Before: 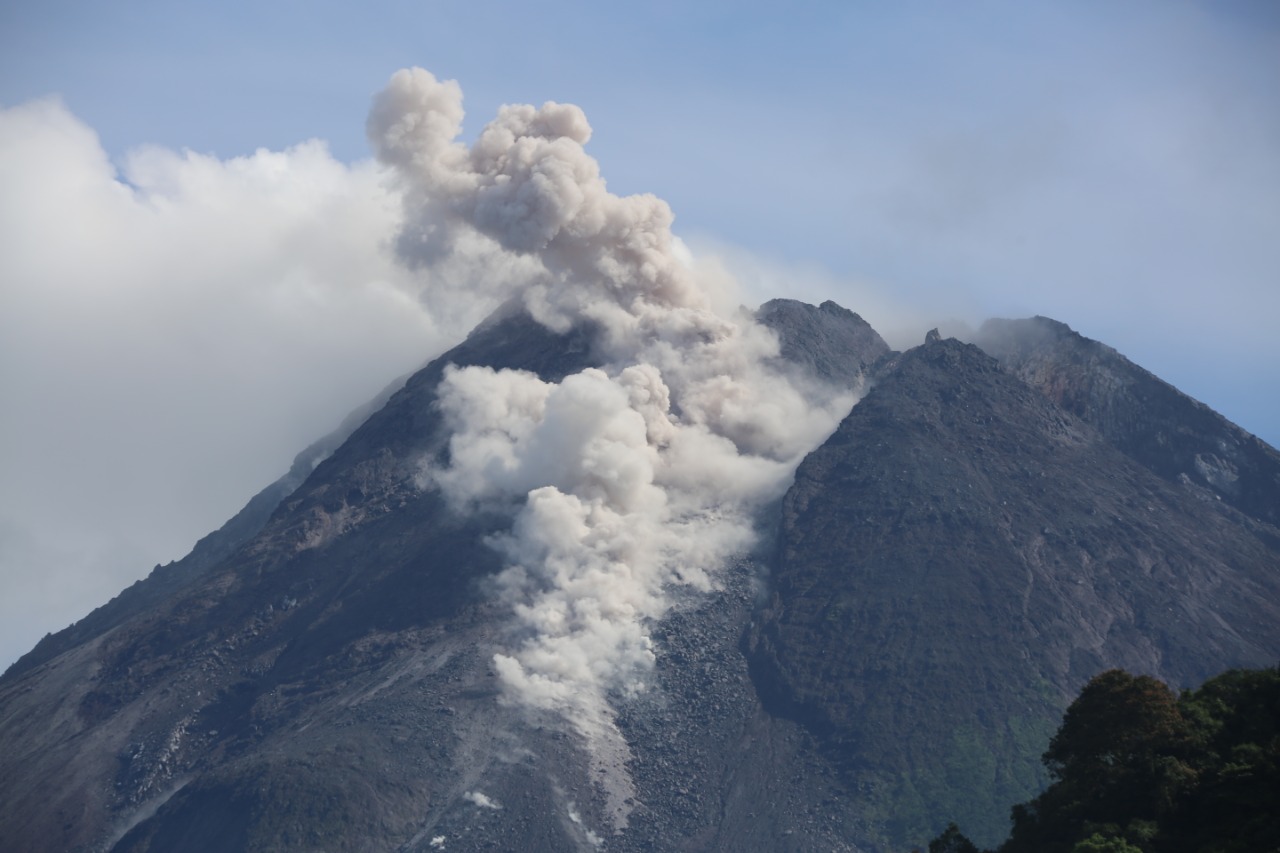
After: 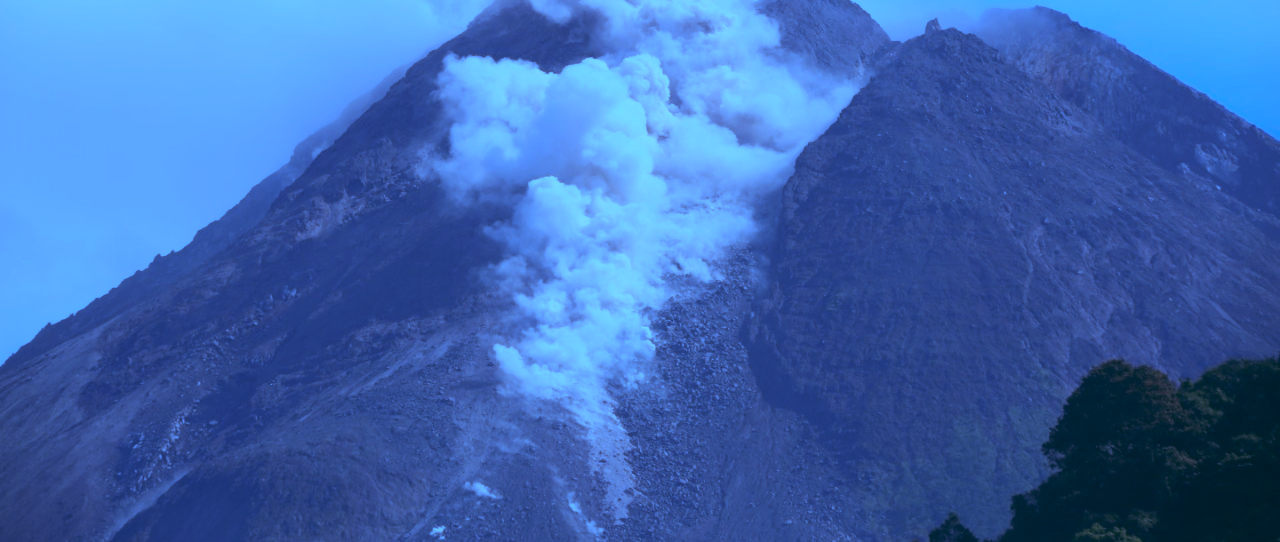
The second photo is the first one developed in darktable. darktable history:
crop and rotate: top 36.435%
white balance: red 0.766, blue 1.537
color balance: lift [1.003, 0.993, 1.001, 1.007], gamma [1.018, 1.072, 0.959, 0.928], gain [0.974, 0.873, 1.031, 1.127]
